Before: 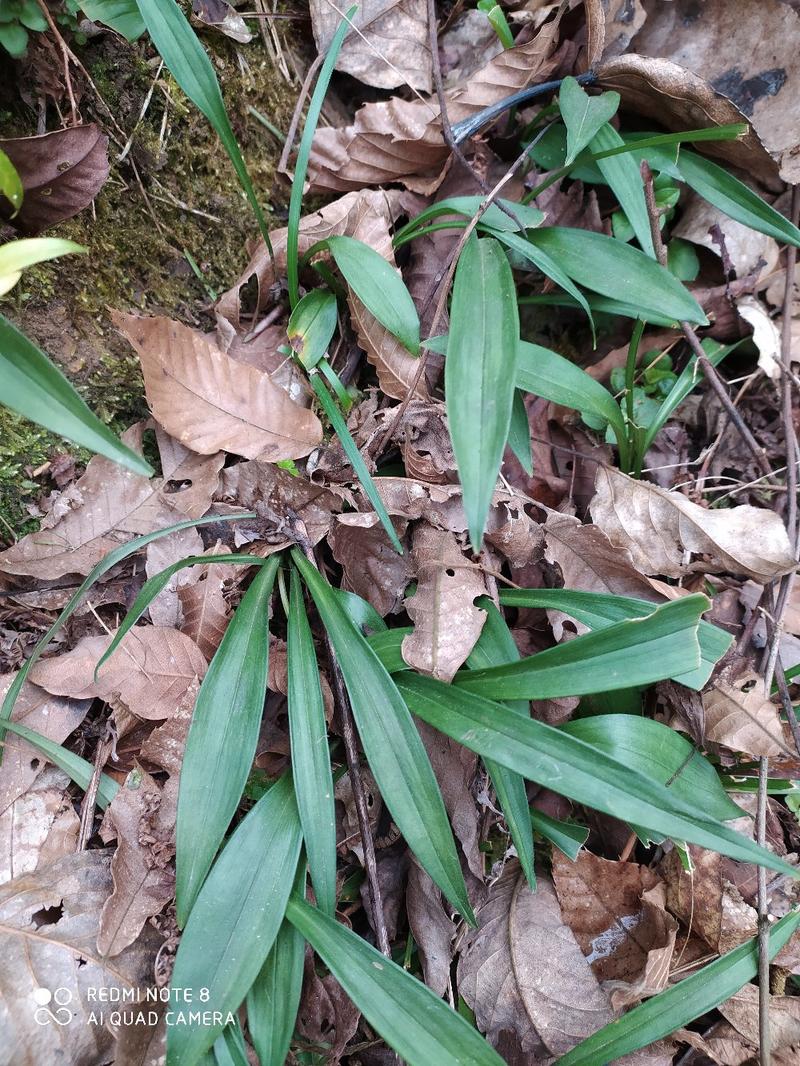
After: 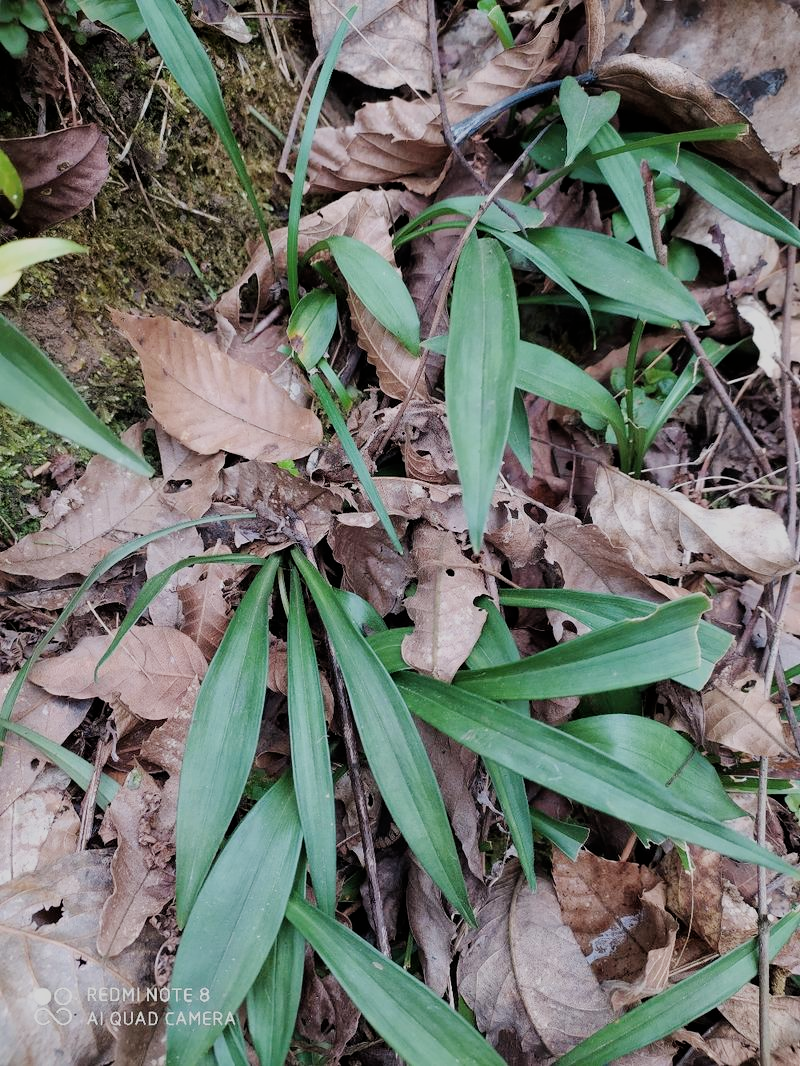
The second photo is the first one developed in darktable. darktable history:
filmic rgb: black relative exposure -7.65 EV, white relative exposure 4.56 EV, threshold 5.99 EV, hardness 3.61, iterations of high-quality reconstruction 0, enable highlight reconstruction true
